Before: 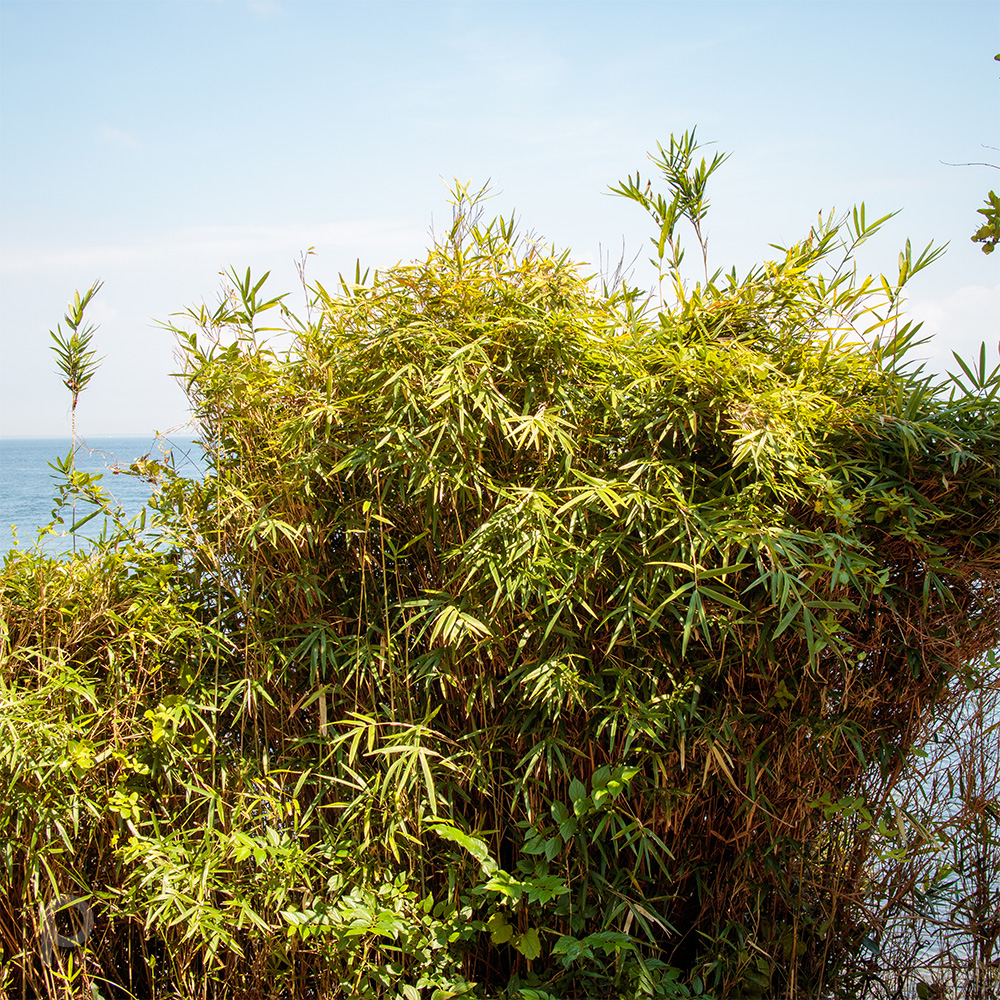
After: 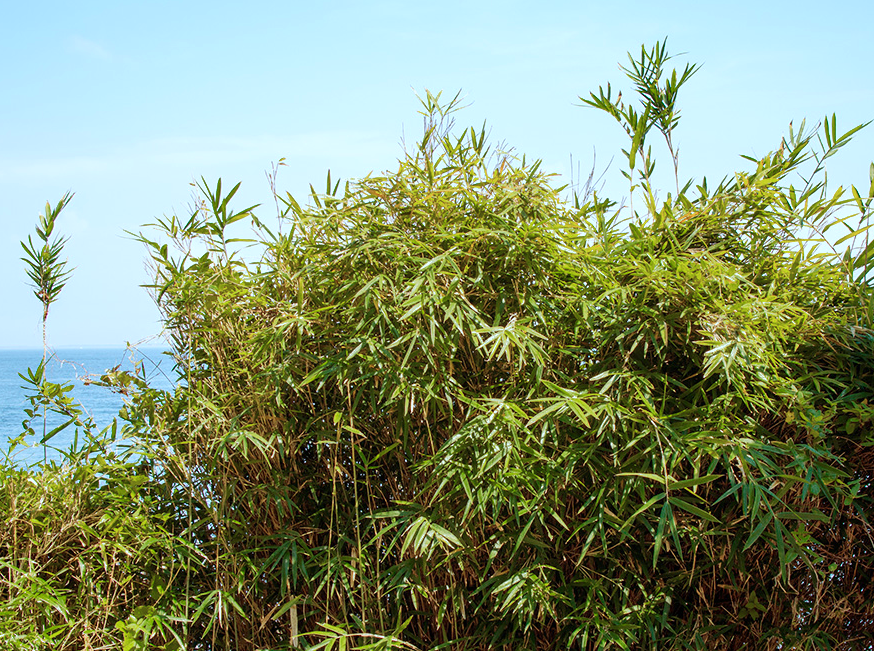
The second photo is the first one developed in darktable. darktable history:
color zones: curves: ch0 [(0, 0.558) (0.143, 0.548) (0.286, 0.447) (0.429, 0.259) (0.571, 0.5) (0.714, 0.5) (0.857, 0.593) (1, 0.558)]; ch1 [(0, 0.543) (0.01, 0.544) (0.12, 0.492) (0.248, 0.458) (0.5, 0.534) (0.748, 0.5) (0.99, 0.469) (1, 0.543)]; ch2 [(0, 0.507) (0.143, 0.522) (0.286, 0.505) (0.429, 0.5) (0.571, 0.5) (0.714, 0.5) (0.857, 0.5) (1, 0.507)]
color calibration: illuminant F (fluorescent), F source F9 (Cool White Deluxe 4150 K) – high CRI, x 0.374, y 0.373, temperature 4154.57 K, saturation algorithm version 1 (2020)
crop: left 2.925%, top 8.919%, right 9.661%, bottom 25.967%
